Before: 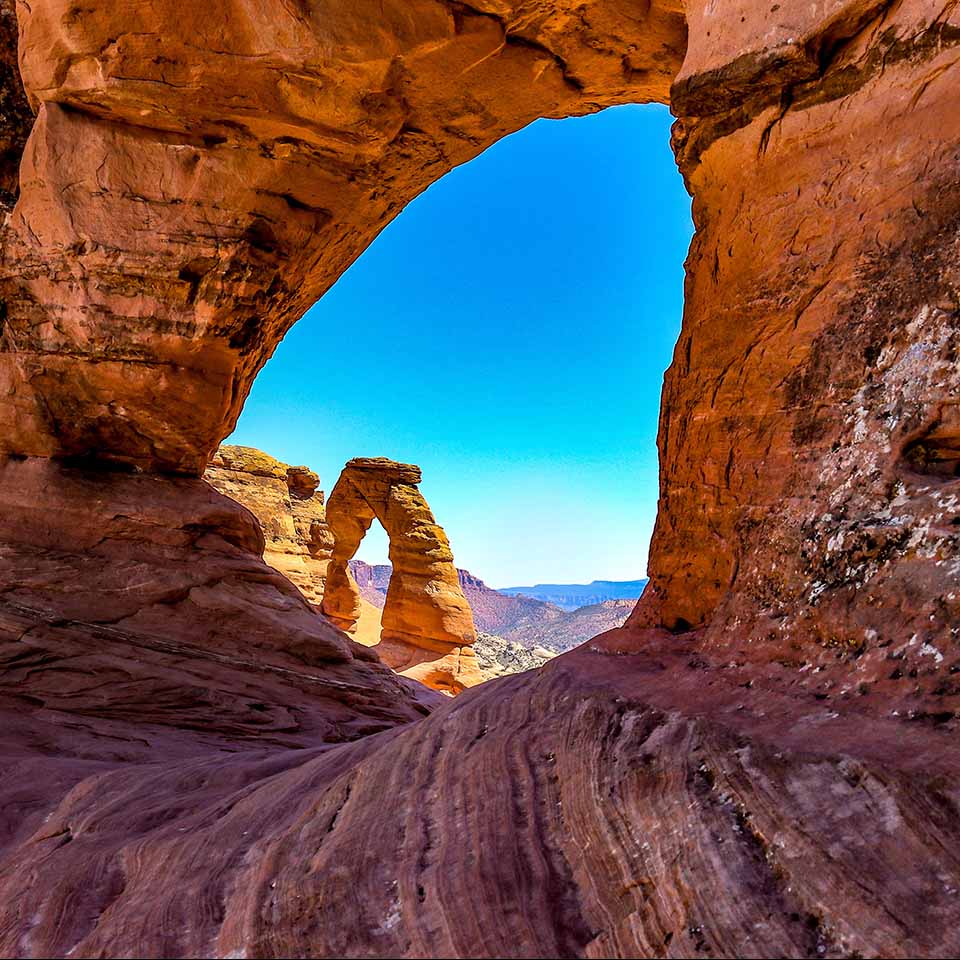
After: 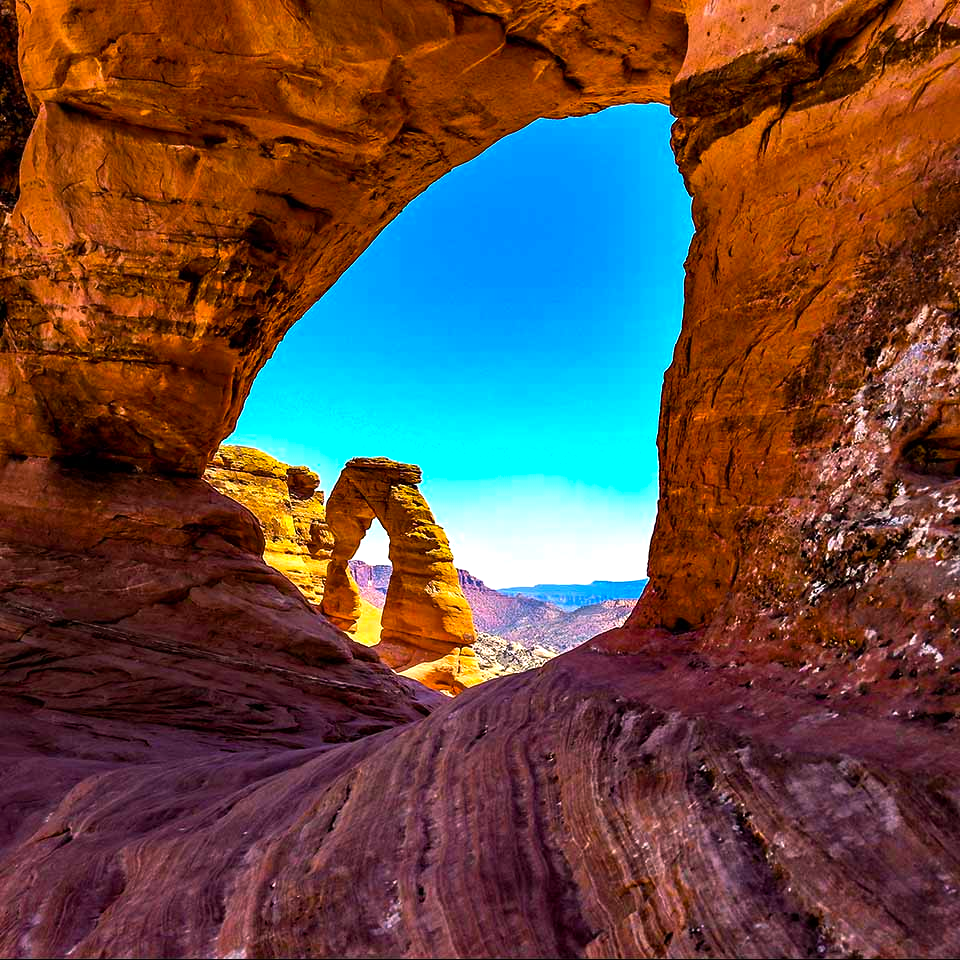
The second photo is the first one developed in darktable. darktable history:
color balance rgb: highlights gain › chroma 0.913%, highlights gain › hue 27.51°, perceptual saturation grading › global saturation 30.841%, perceptual brilliance grading › global brilliance 15.06%, perceptual brilliance grading › shadows -34.276%, global vibrance 20%
